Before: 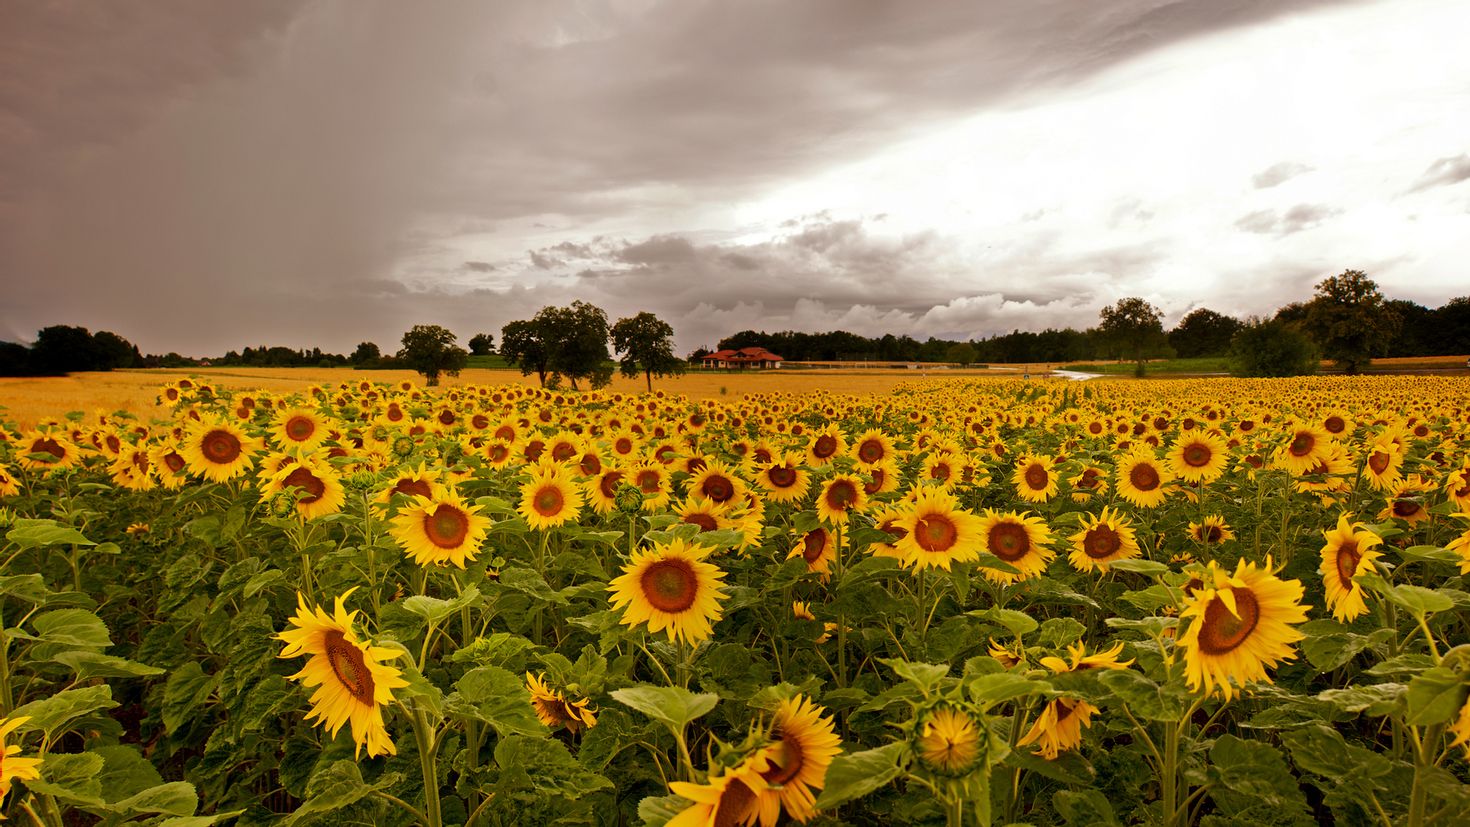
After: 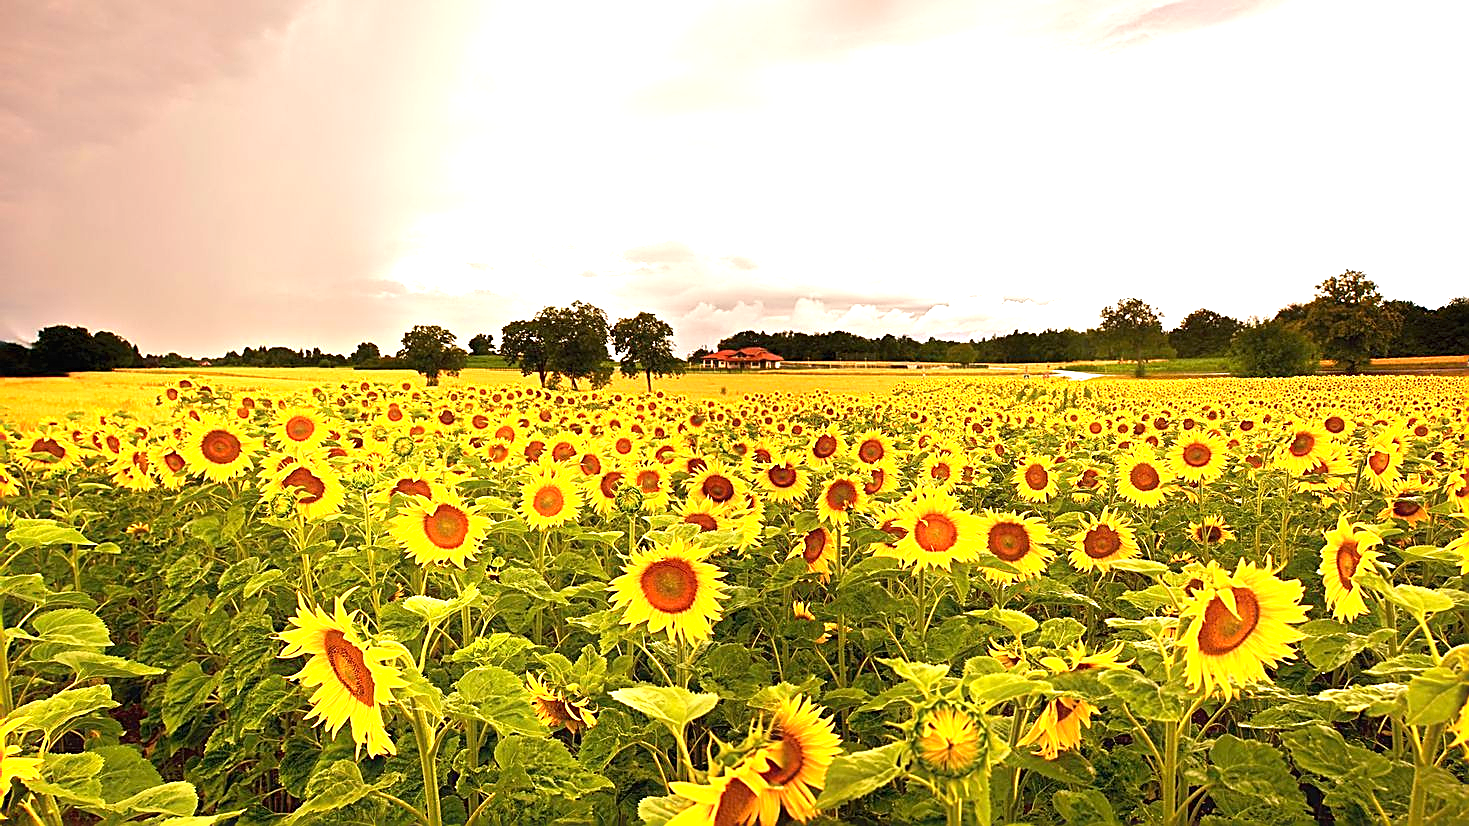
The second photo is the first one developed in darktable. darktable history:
crop: left 0.006%
contrast equalizer: octaves 7, y [[0.5, 0.501, 0.532, 0.538, 0.54, 0.541], [0.5 ×6], [0.5 ×6], [0 ×6], [0 ×6]], mix -0.999
sharpen: amount 1.011
exposure: black level correction 0, exposure 1.743 EV, compensate highlight preservation false
